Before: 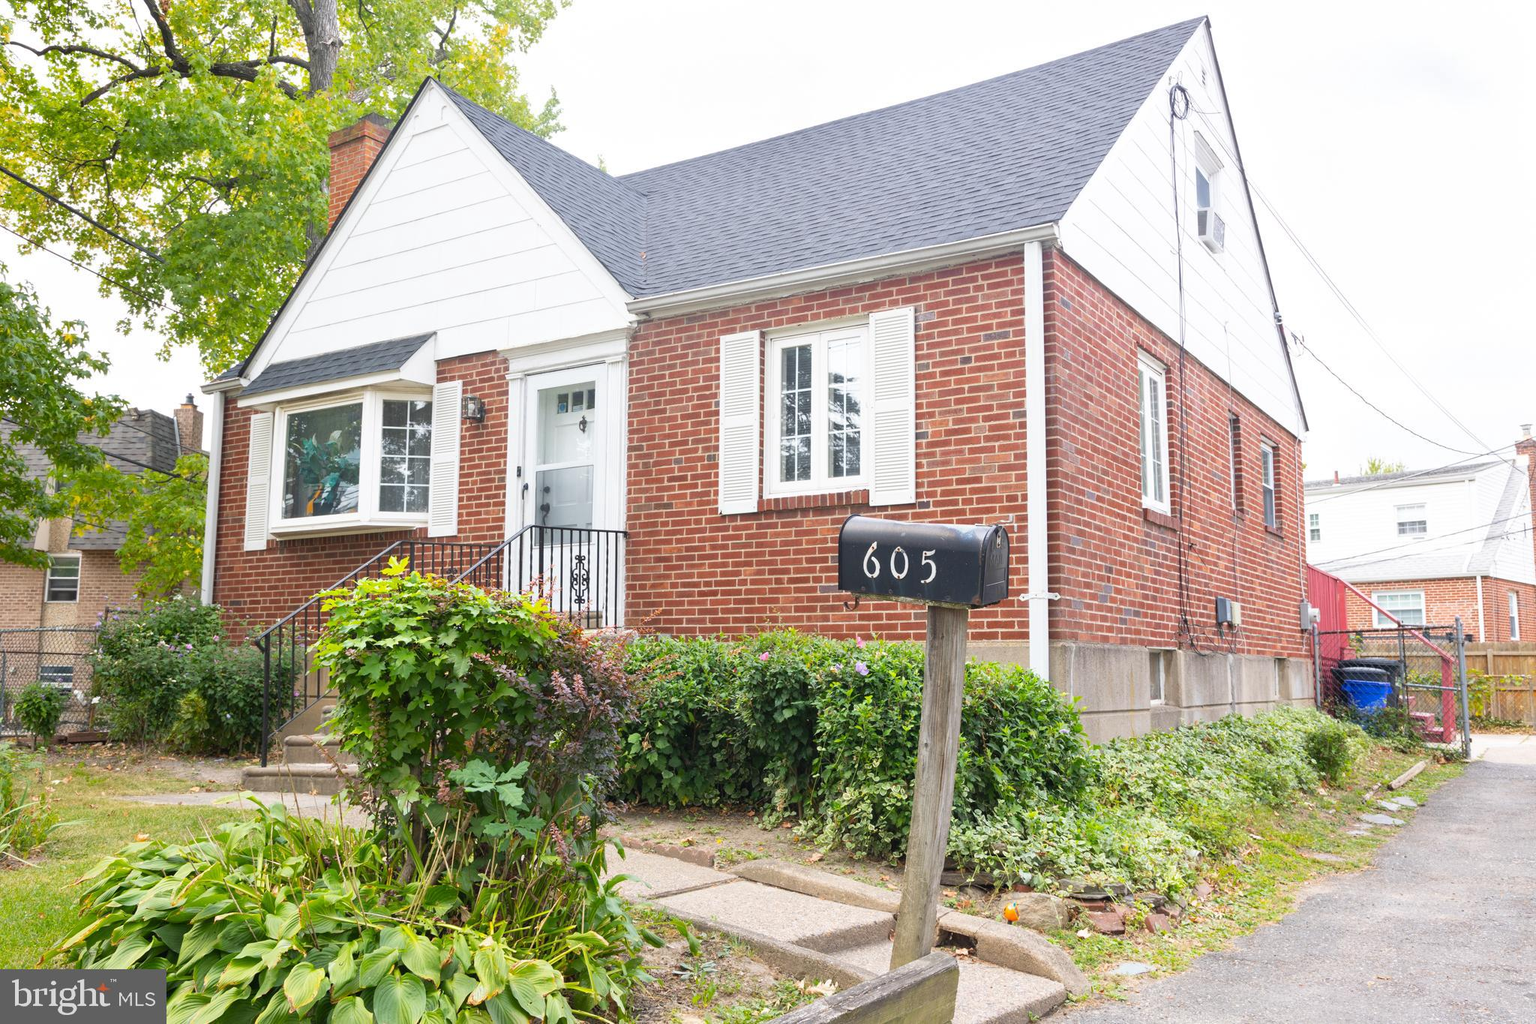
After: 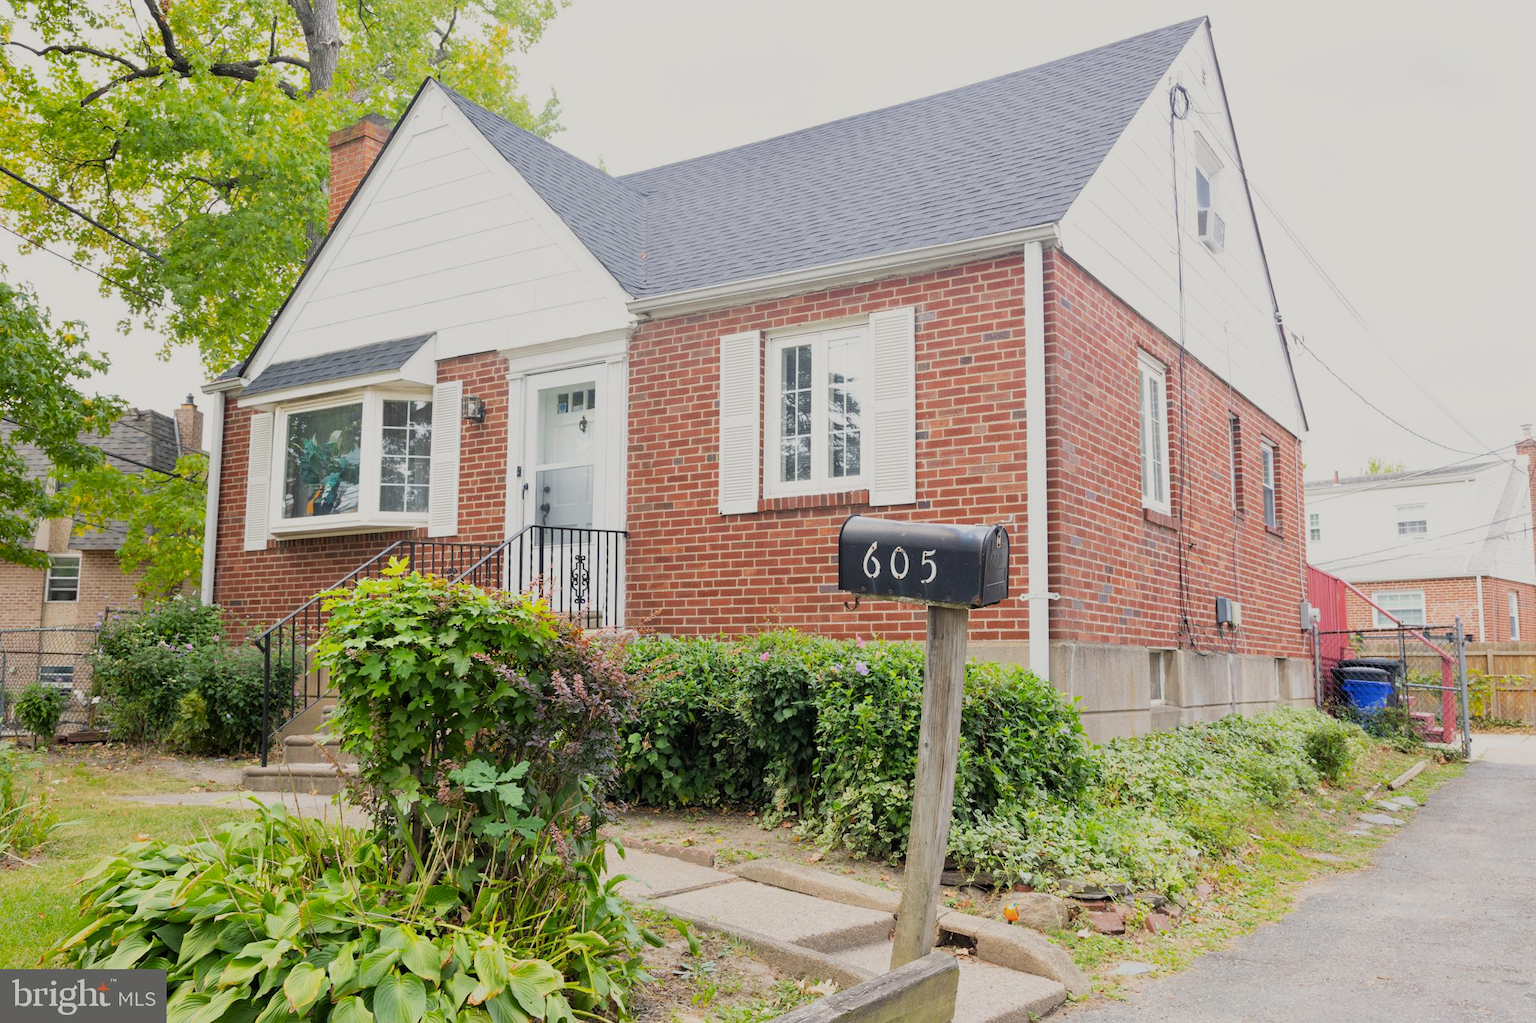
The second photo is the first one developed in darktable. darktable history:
filmic rgb: black relative exposure -7.65 EV, white relative exposure 4.56 EV, hardness 3.61
vibrance: vibrance 0%
color correction: highlights b* 3
